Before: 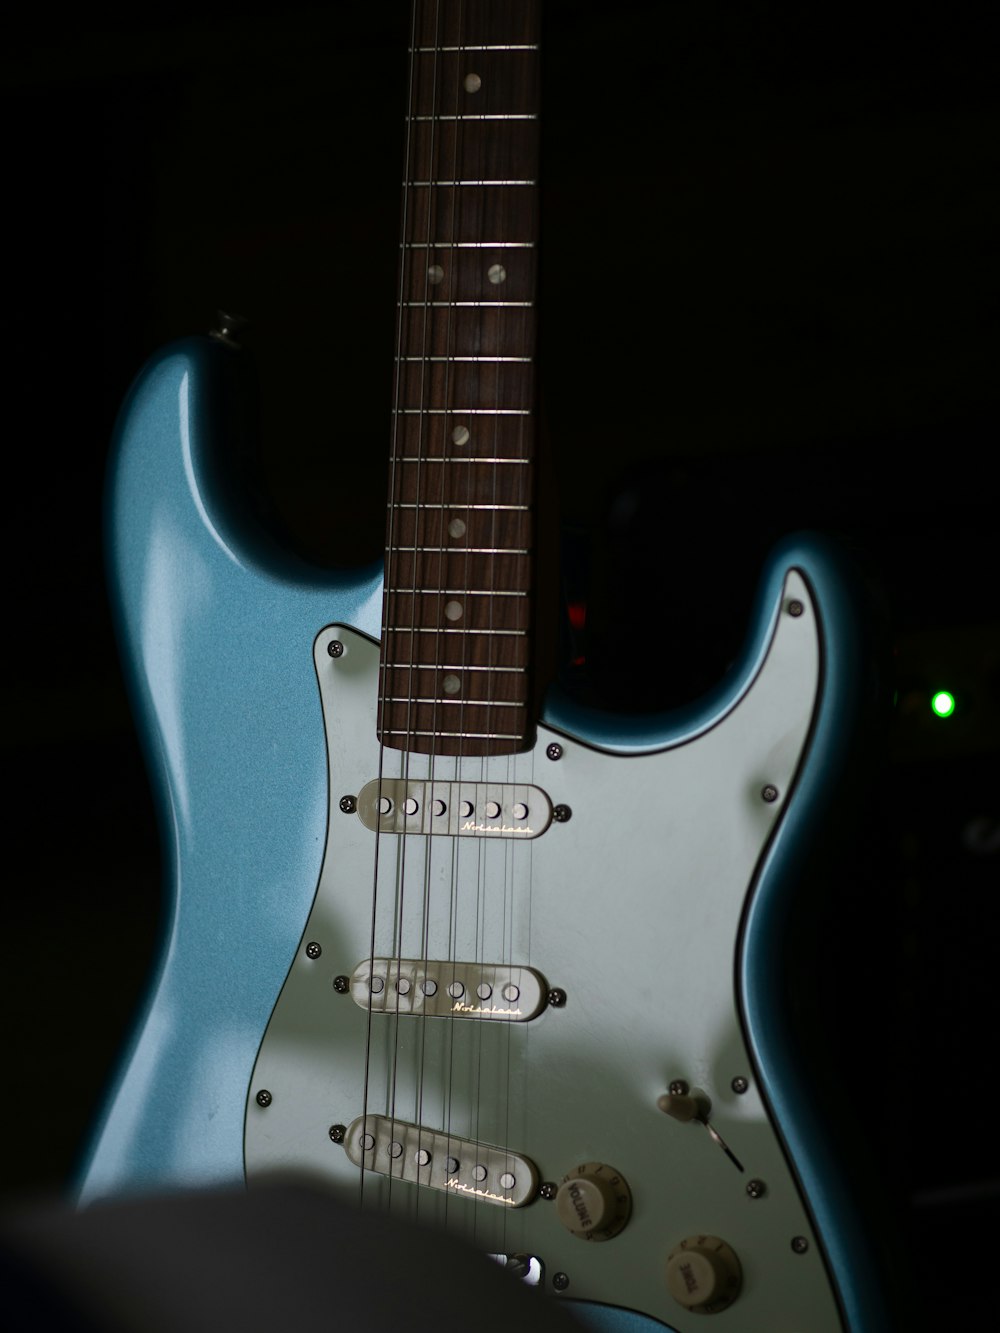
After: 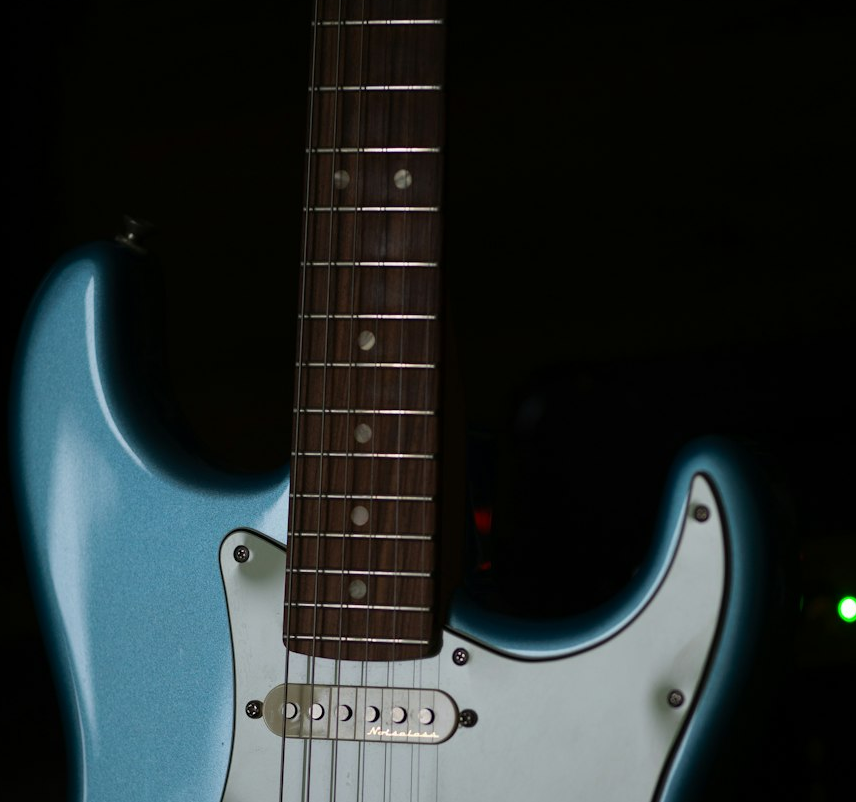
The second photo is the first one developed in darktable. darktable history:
crop and rotate: left 9.463%, top 7.191%, right 4.88%, bottom 32.581%
